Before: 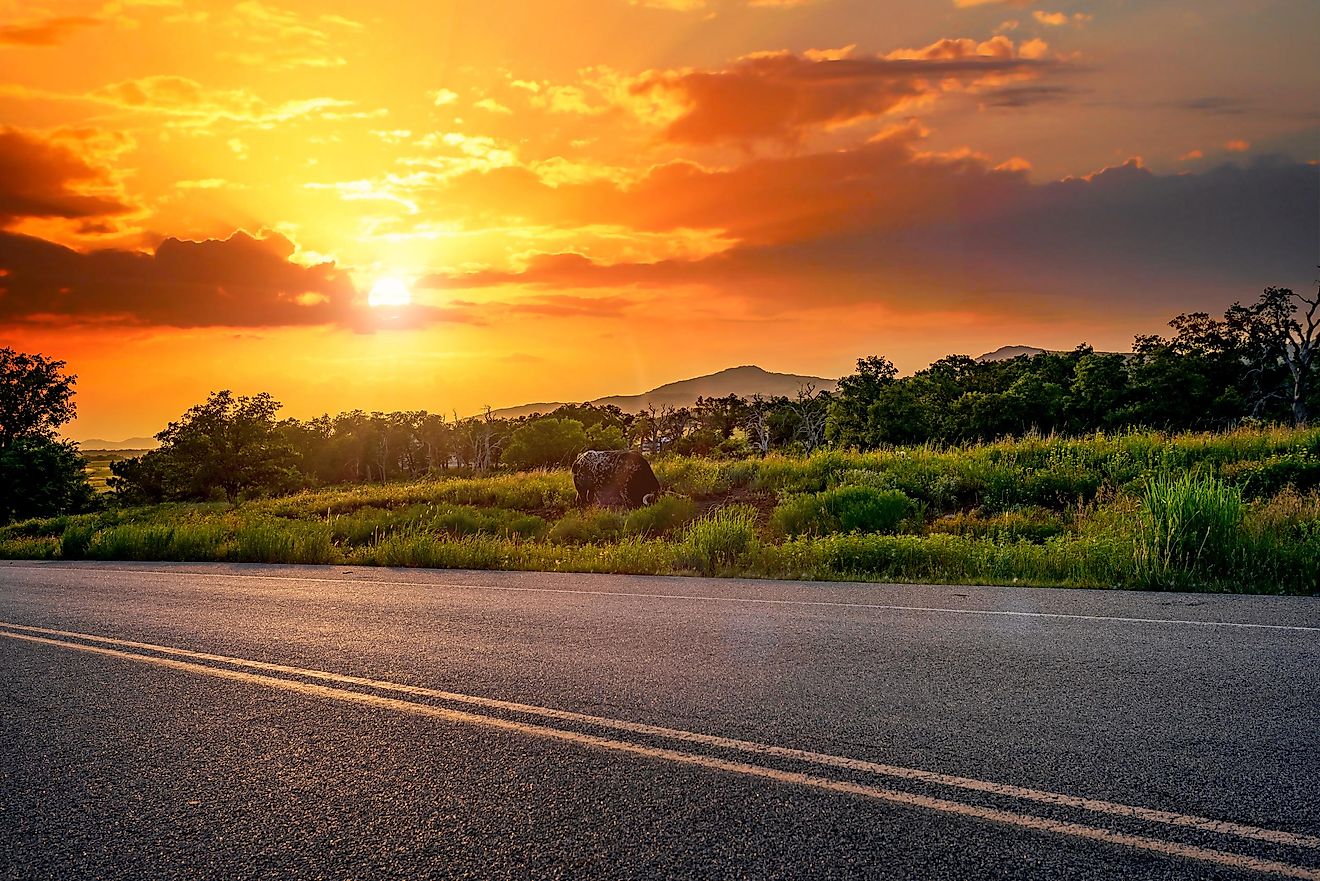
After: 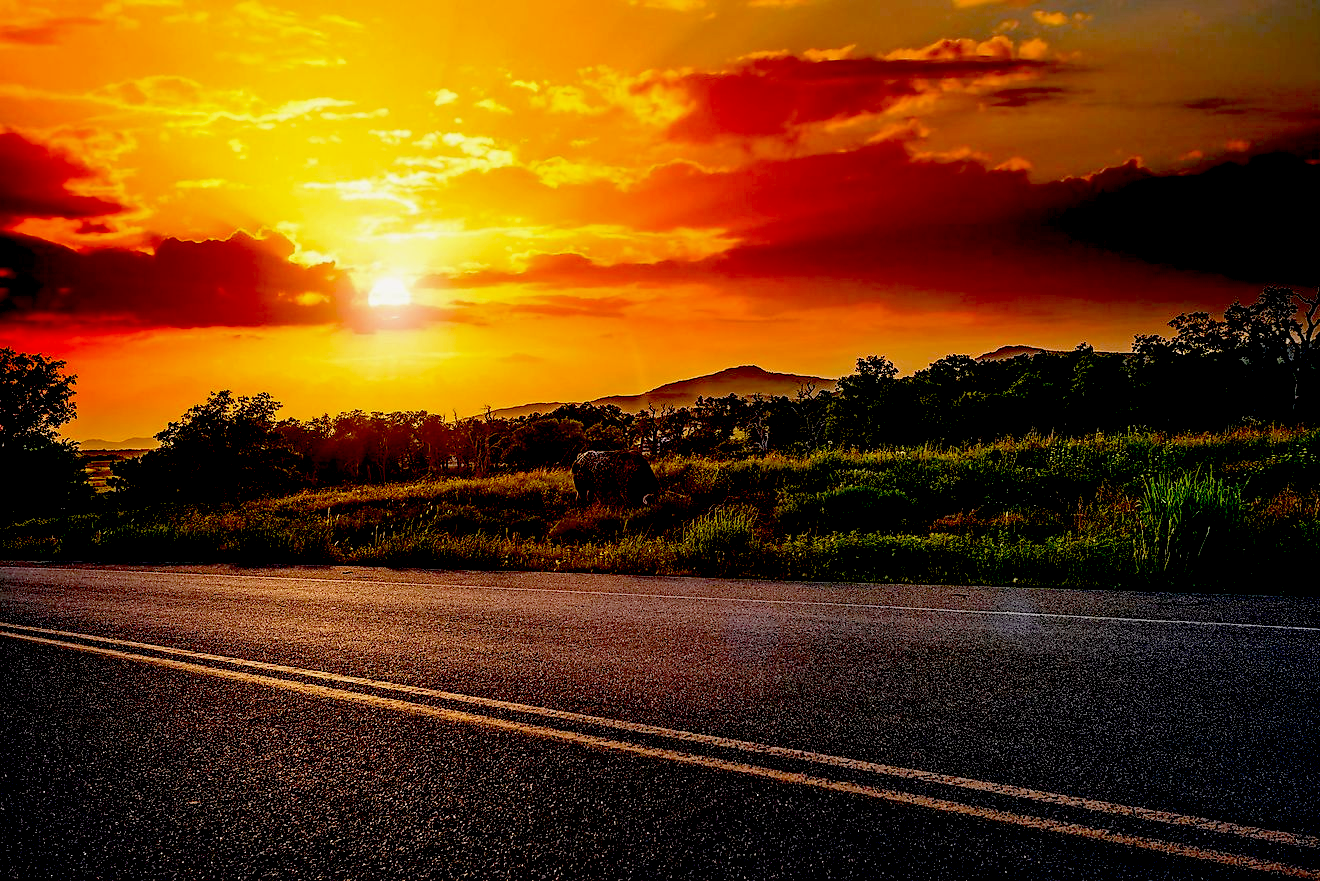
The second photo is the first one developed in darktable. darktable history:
exposure: black level correction 0.098, exposure -0.094 EV, compensate highlight preservation false
